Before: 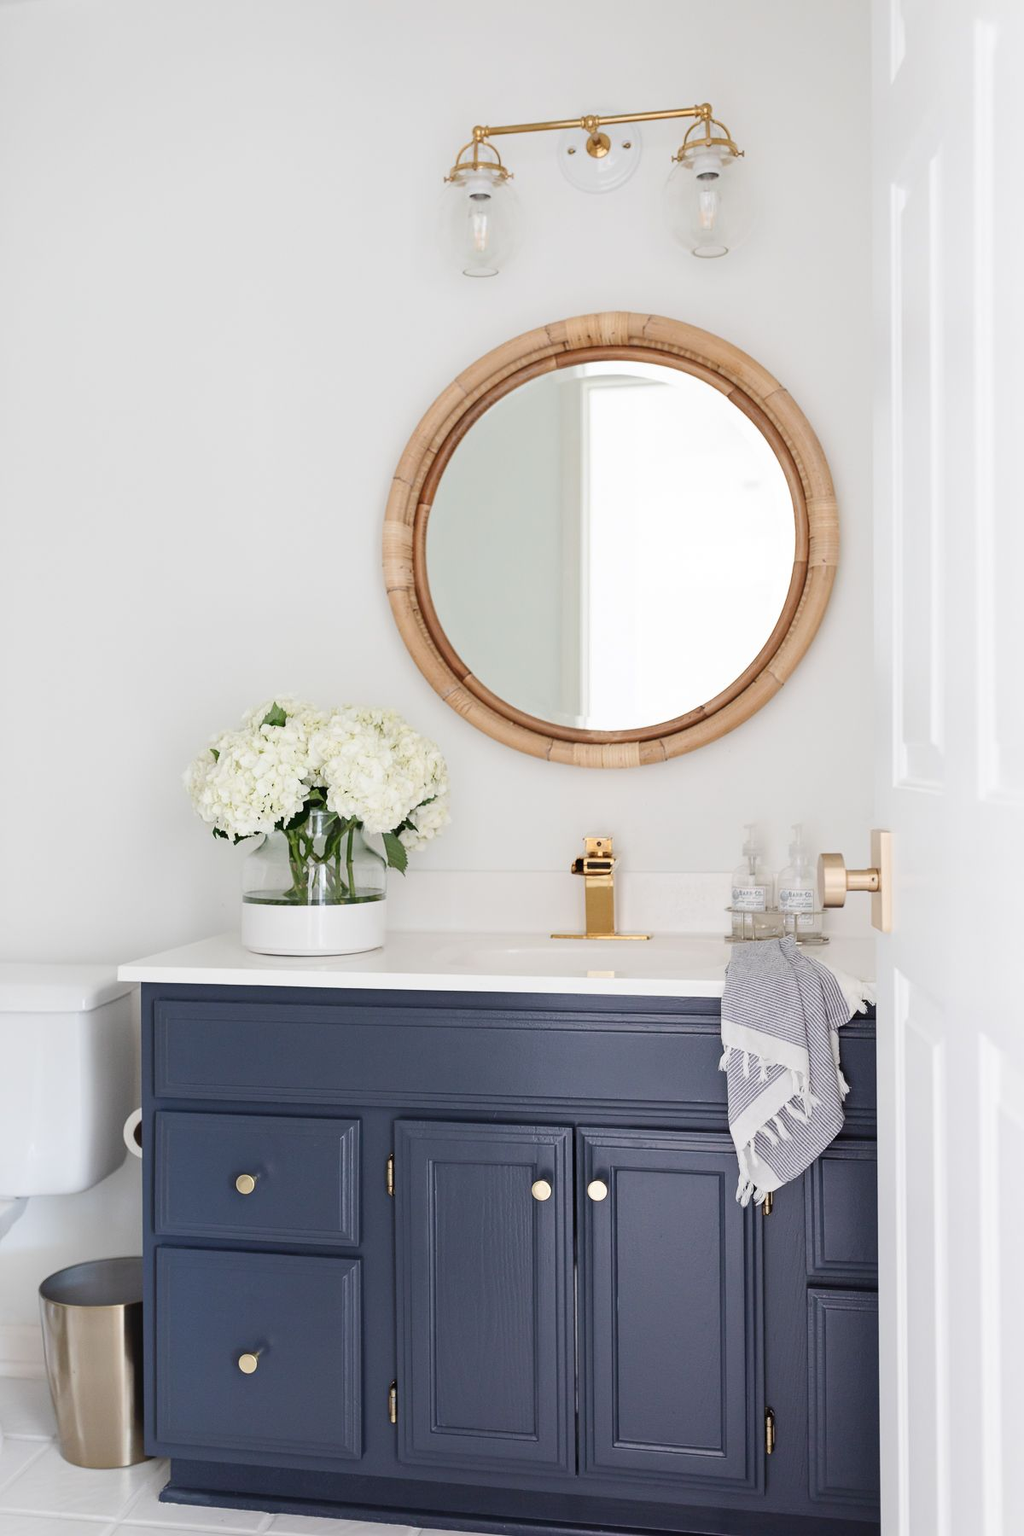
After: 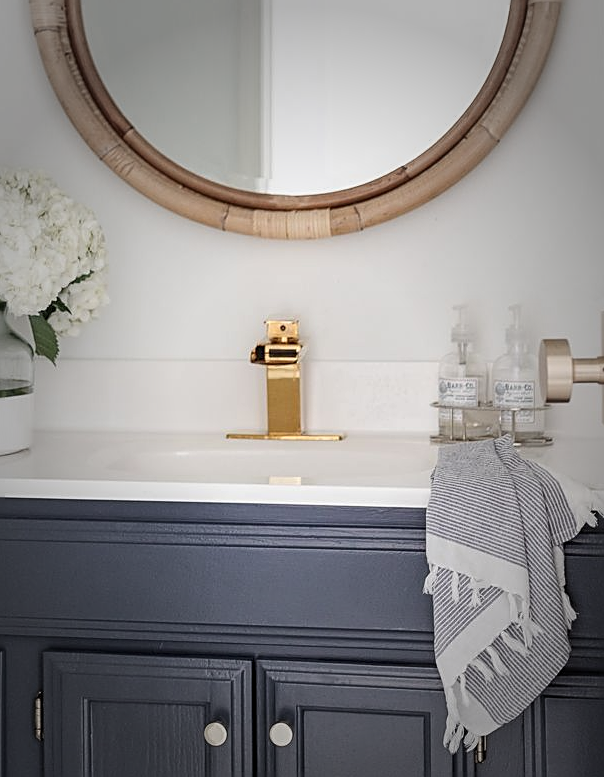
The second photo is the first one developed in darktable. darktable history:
local contrast: on, module defaults
sharpen: on, module defaults
vignetting: fall-off start 34.27%, fall-off radius 64.28%, brightness -0.575, width/height ratio 0.956
crop: left 34.937%, top 36.747%, right 14.65%, bottom 20.057%
